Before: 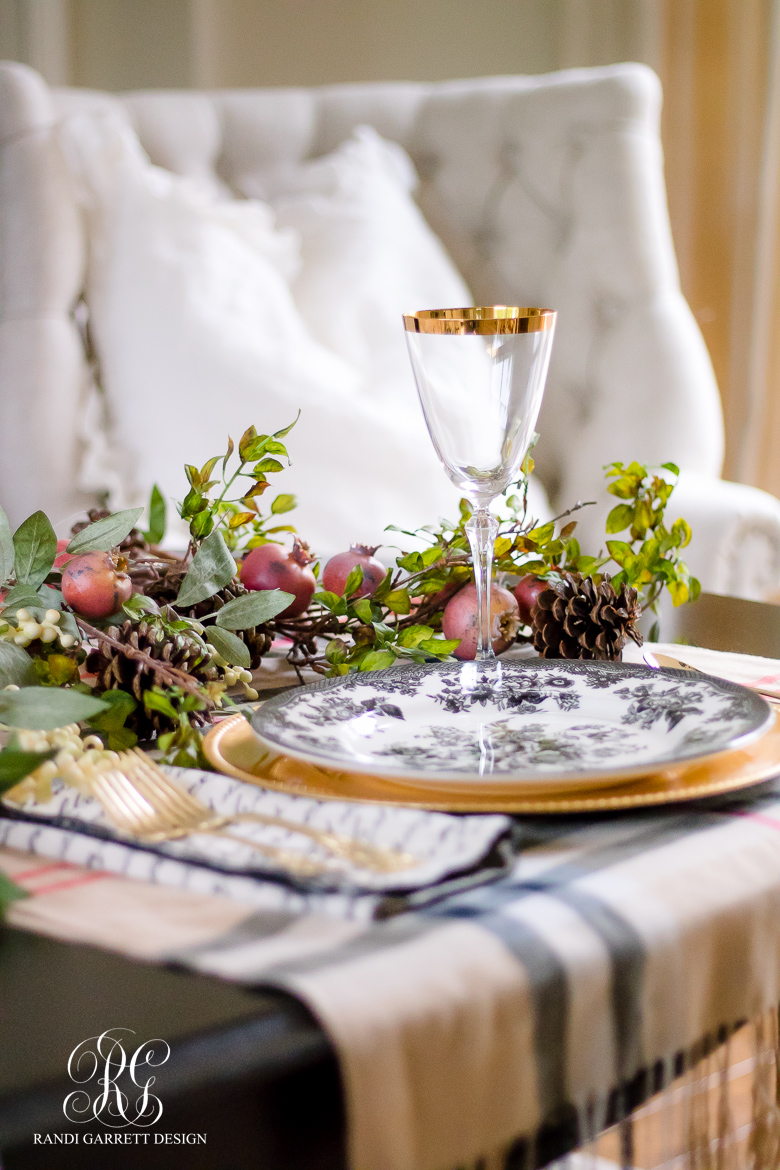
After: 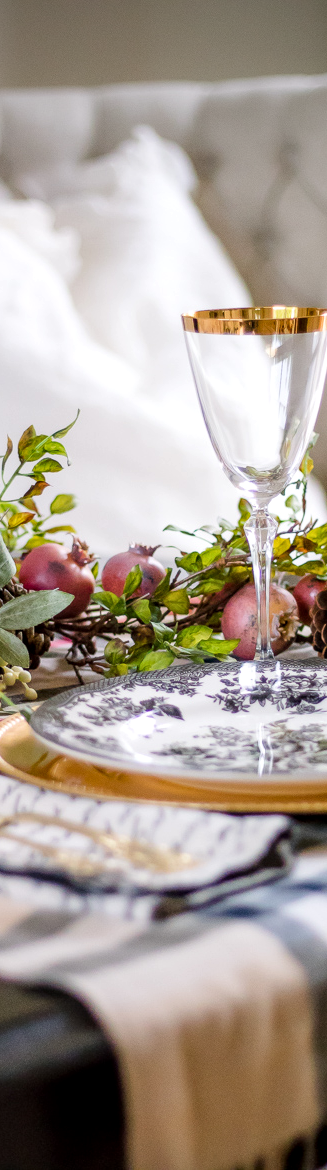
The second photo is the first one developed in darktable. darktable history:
crop: left 28.426%, right 29.599%
vignetting: center (-0.037, 0.142)
local contrast: on, module defaults
